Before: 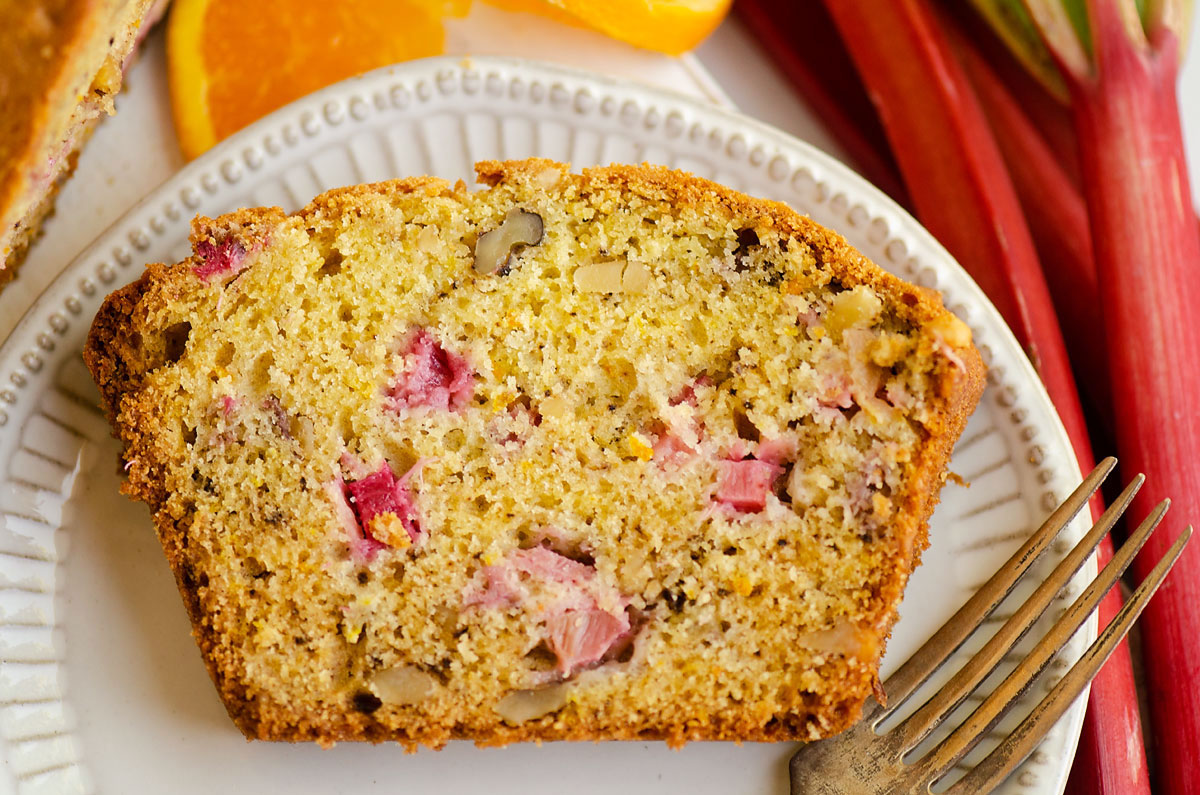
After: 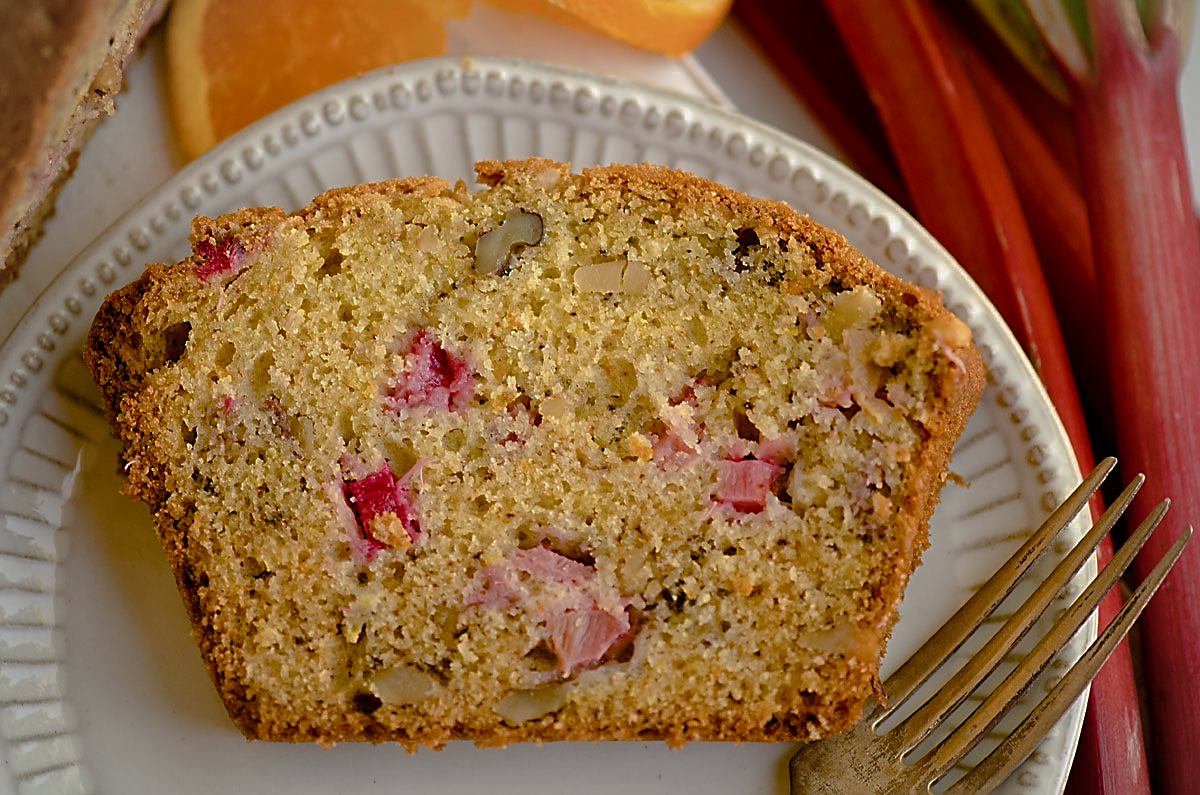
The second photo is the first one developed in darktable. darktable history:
base curve: curves: ch0 [(0, 0) (0.841, 0.609) (1, 1)], preserve colors none
color balance rgb: linear chroma grading › shadows 31.719%, linear chroma grading › global chroma -2.326%, linear chroma grading › mid-tones 4.253%, perceptual saturation grading › global saturation 13.936%, perceptual saturation grading › highlights -25.486%, perceptual saturation grading › shadows 29.514%
sharpen: on, module defaults
vignetting: fall-off radius 61.23%, unbound false
